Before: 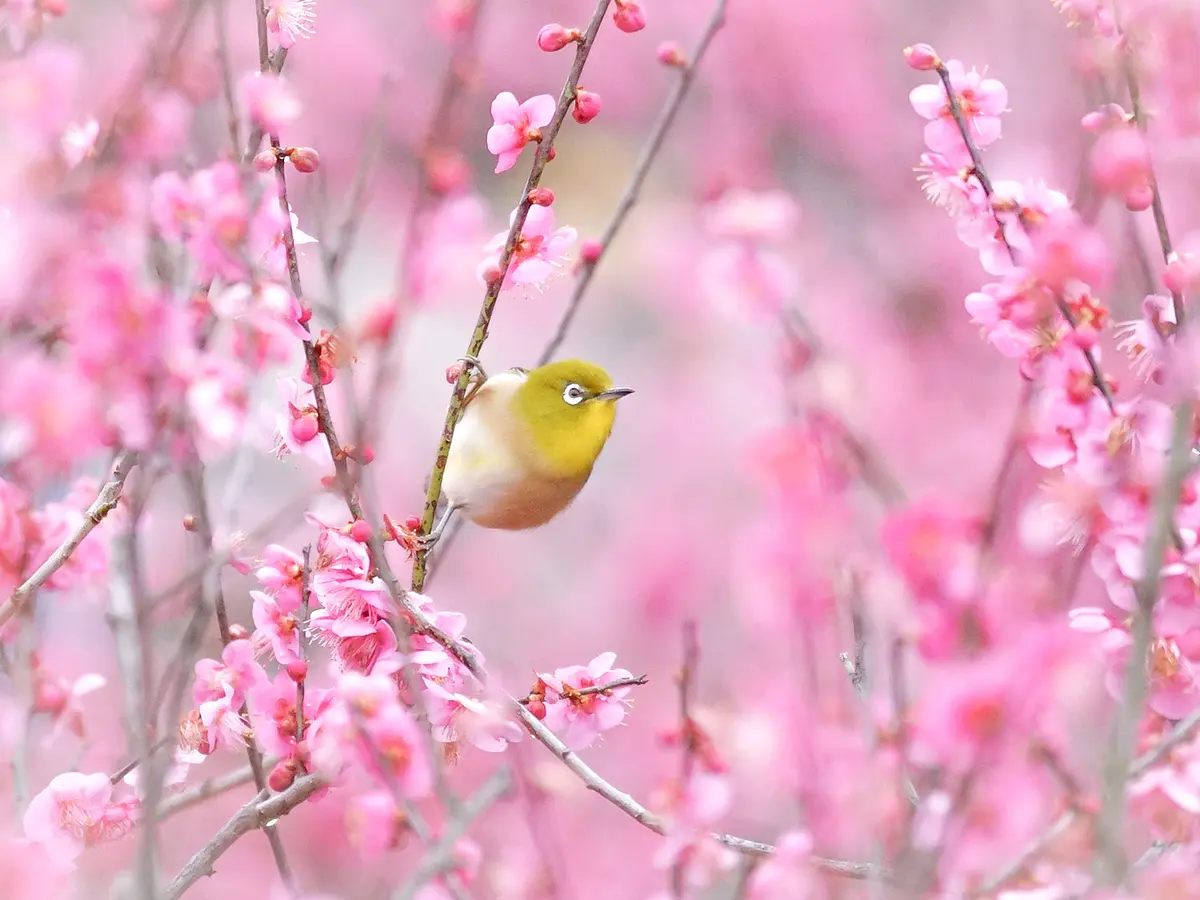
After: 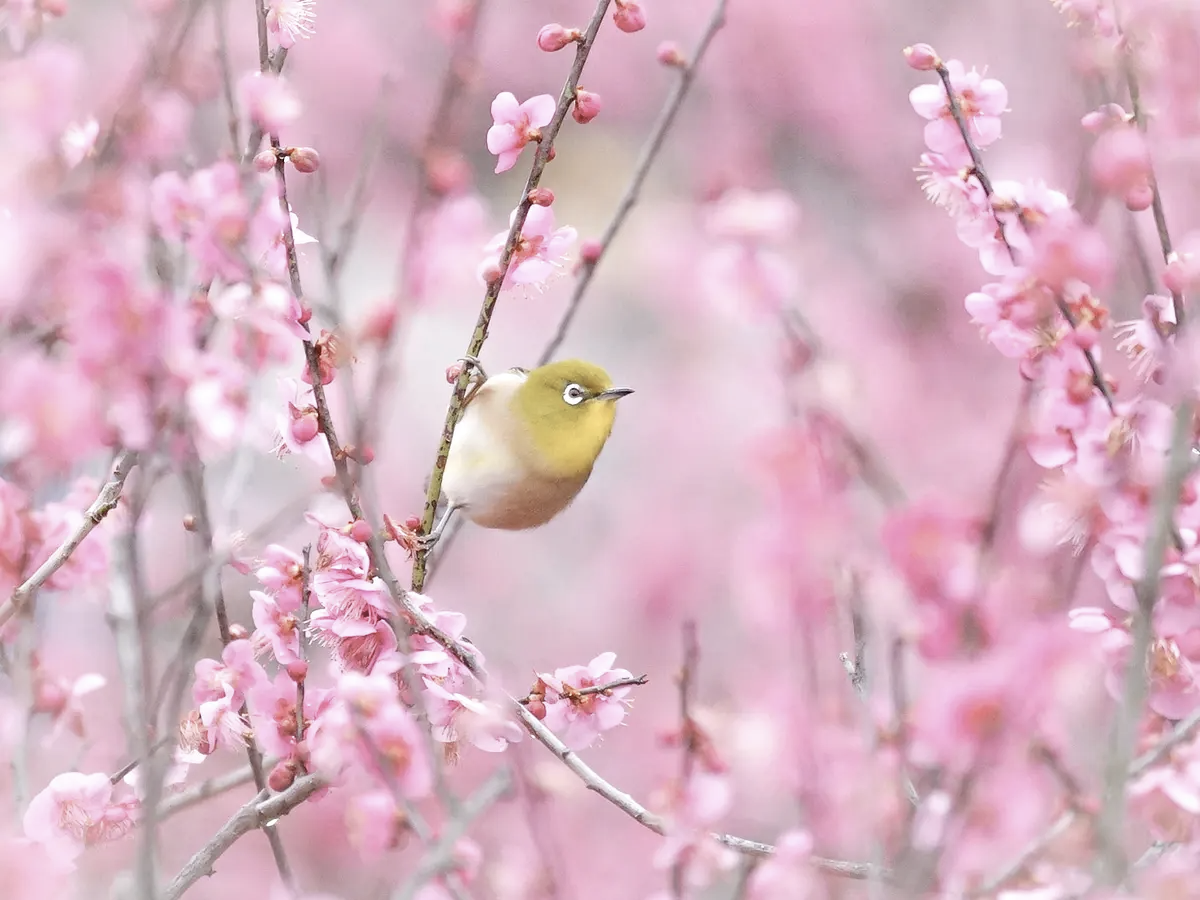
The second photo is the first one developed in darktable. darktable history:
contrast brightness saturation: contrast 0.096, saturation -0.37
